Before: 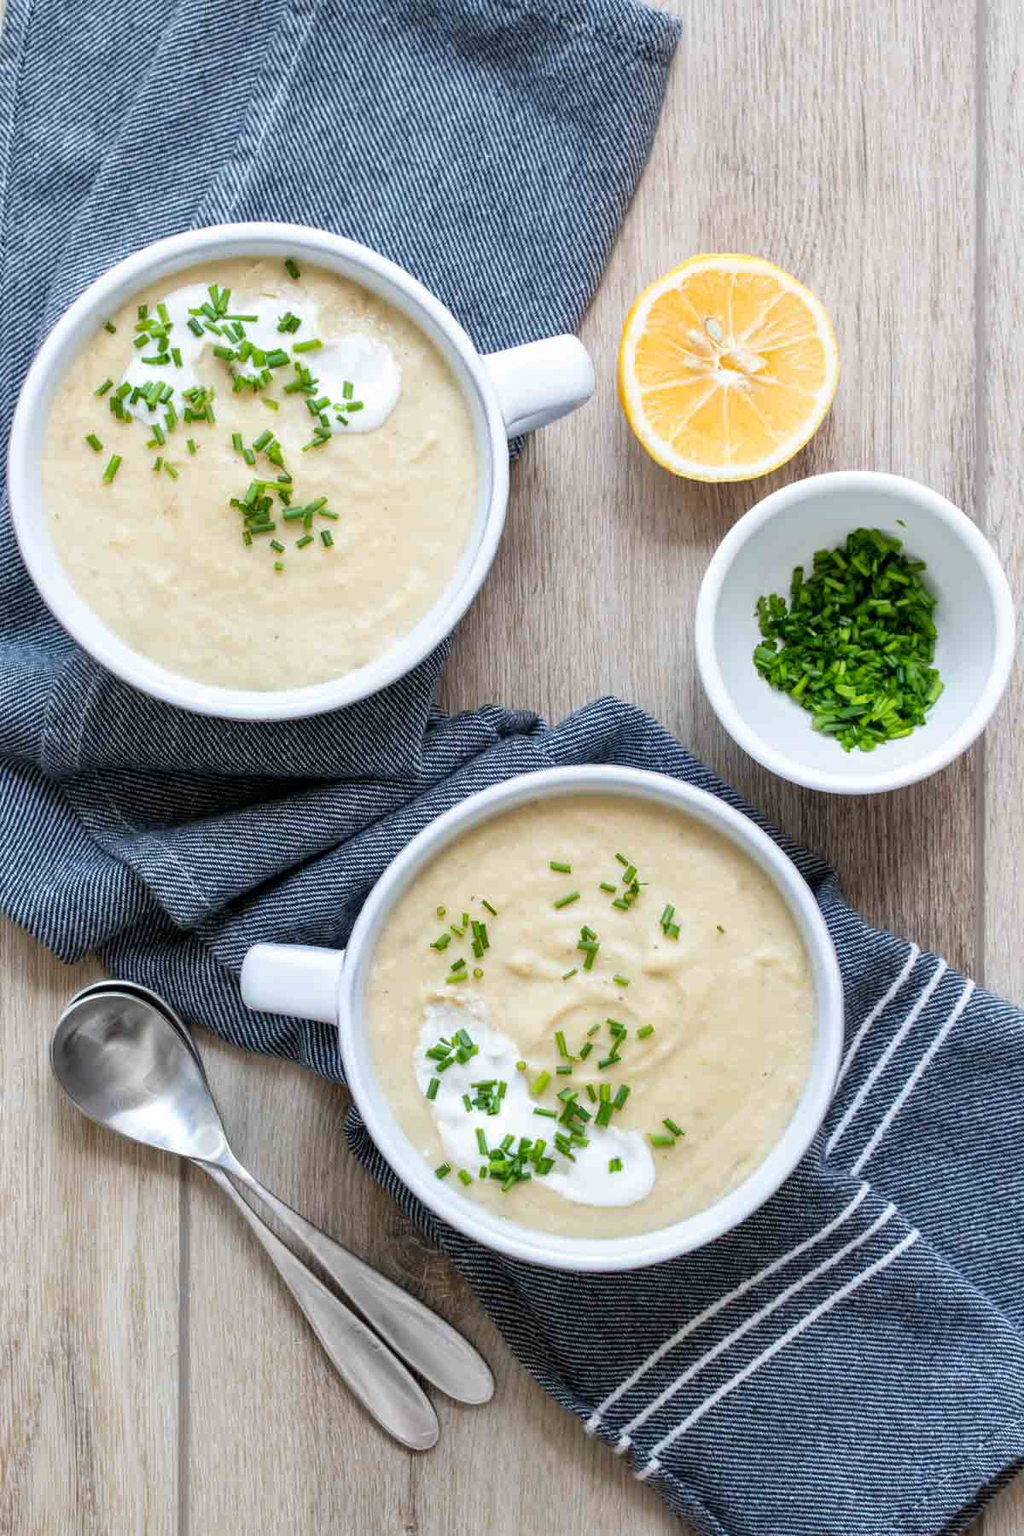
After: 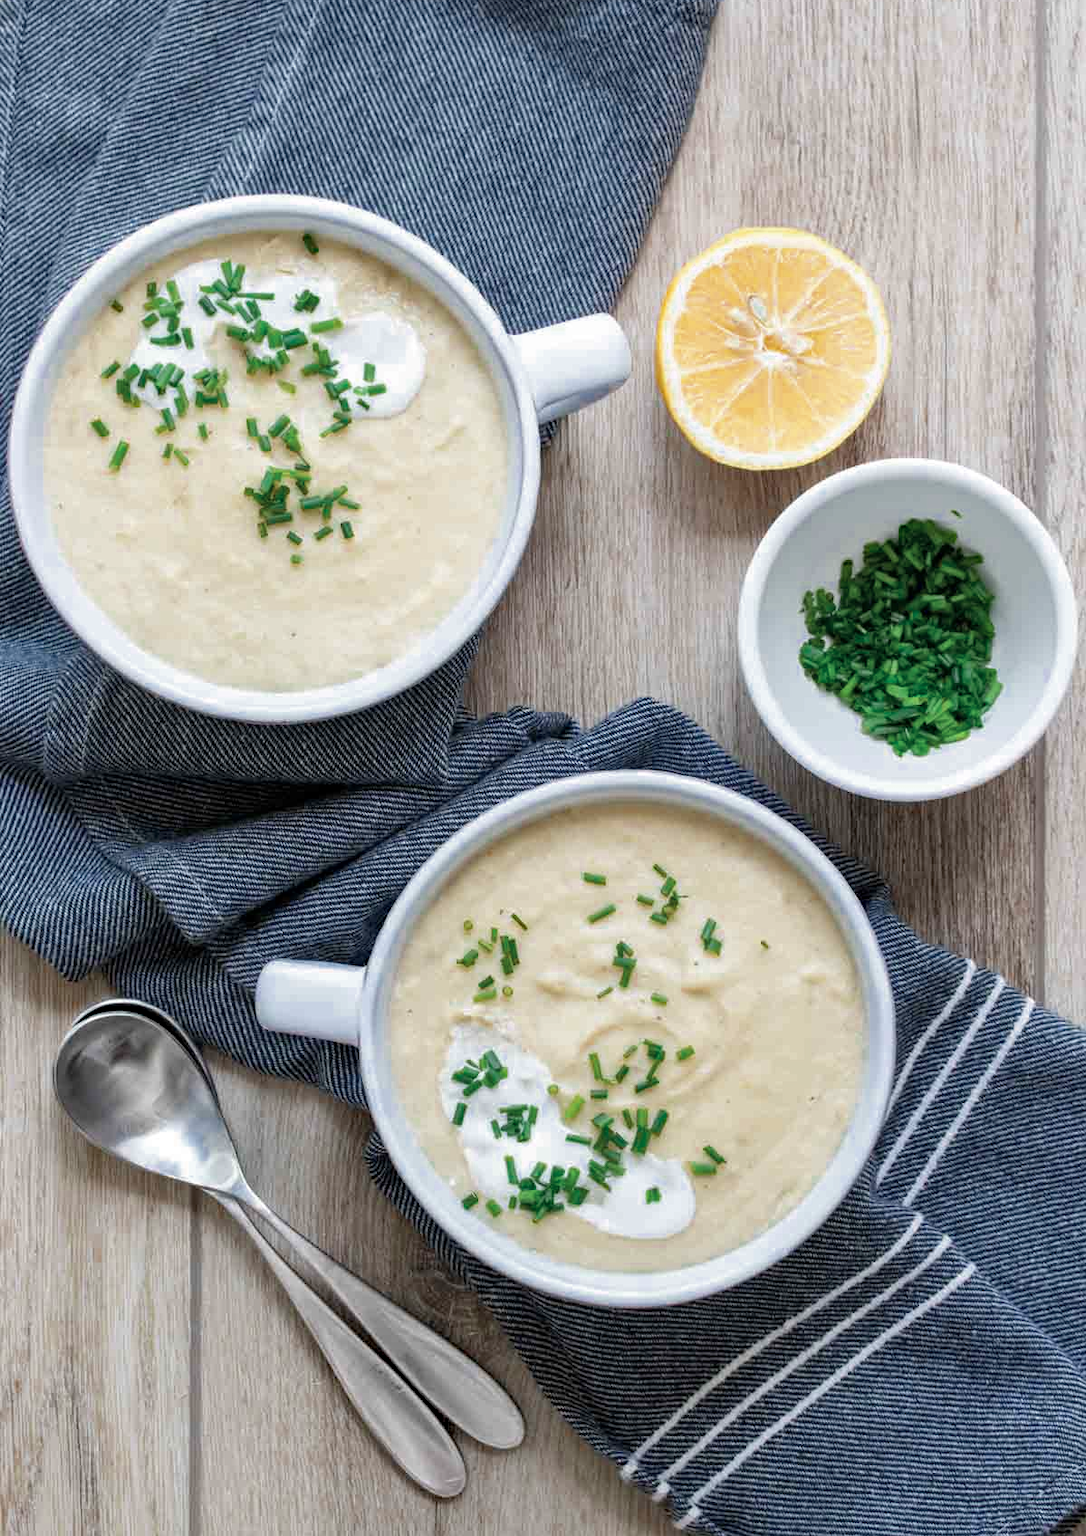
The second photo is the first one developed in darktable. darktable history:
crop and rotate: top 2.595%, bottom 3.178%
haze removal: adaptive false
color zones: curves: ch0 [(0, 0.5) (0.125, 0.4) (0.25, 0.5) (0.375, 0.4) (0.5, 0.4) (0.625, 0.35) (0.75, 0.35) (0.875, 0.5)]; ch1 [(0, 0.35) (0.125, 0.45) (0.25, 0.35) (0.375, 0.35) (0.5, 0.35) (0.625, 0.35) (0.75, 0.45) (0.875, 0.35)]; ch2 [(0, 0.6) (0.125, 0.5) (0.25, 0.5) (0.375, 0.6) (0.5, 0.6) (0.625, 0.5) (0.75, 0.5) (0.875, 0.5)]
